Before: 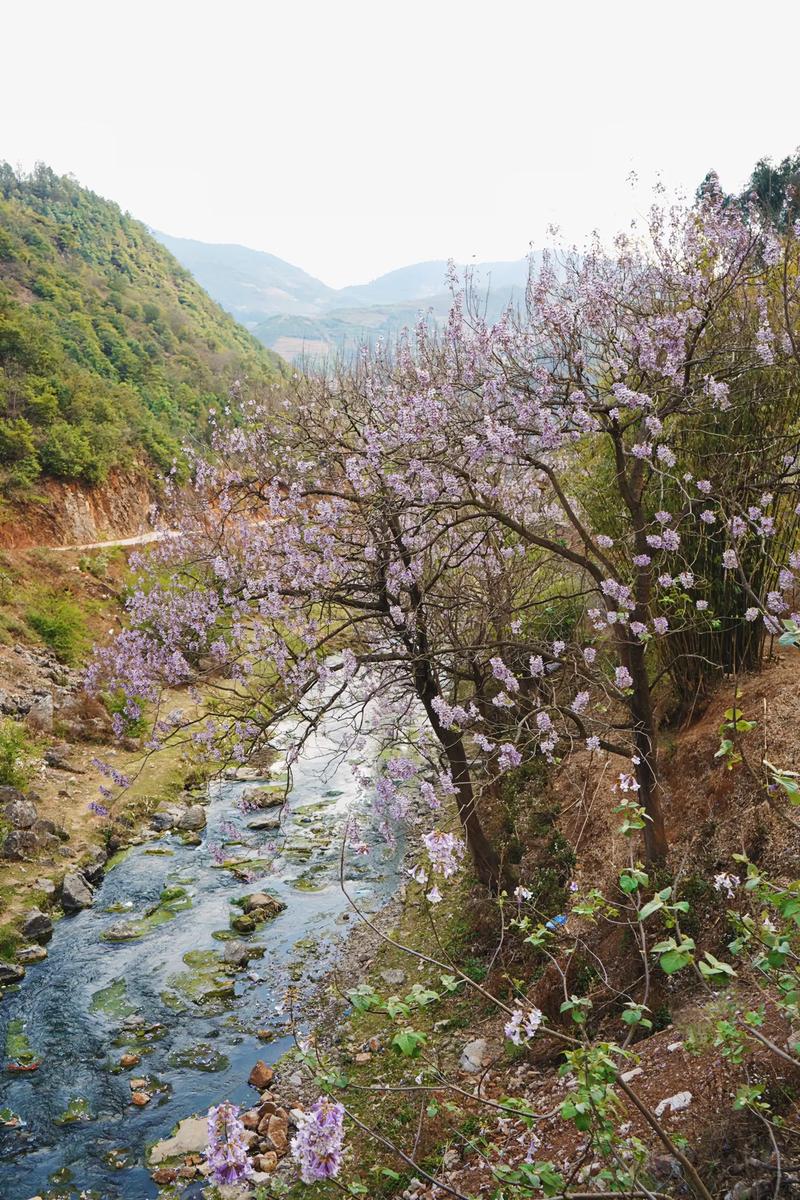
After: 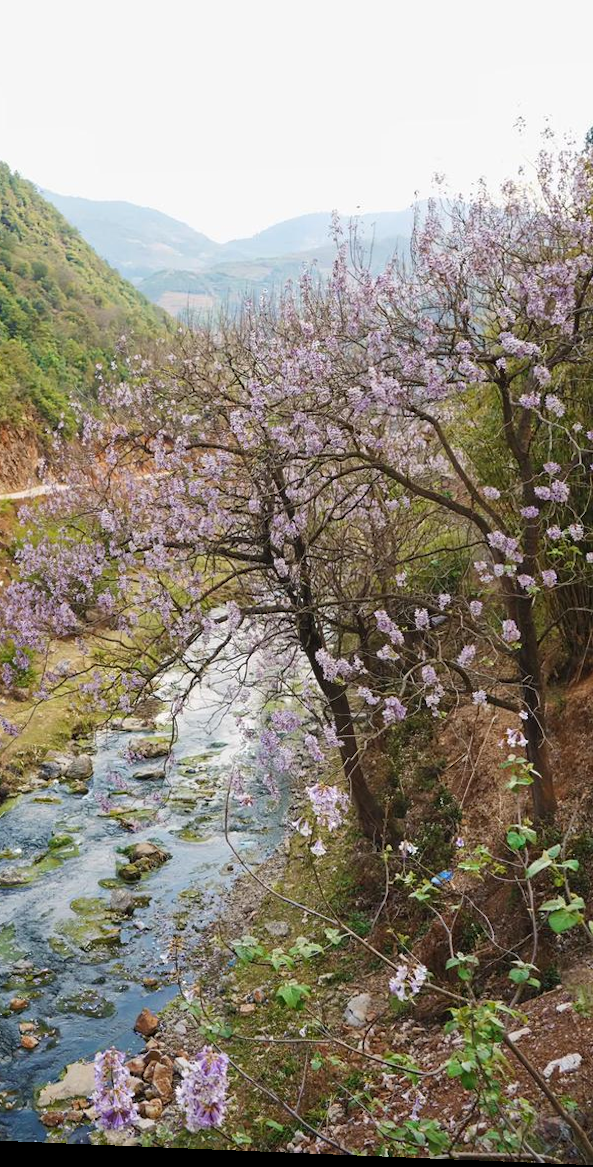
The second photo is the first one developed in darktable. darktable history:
crop and rotate: left 13.15%, top 5.251%, right 12.609%
color balance rgb: global vibrance 10%
rotate and perspective: lens shift (horizontal) -0.055, automatic cropping off
